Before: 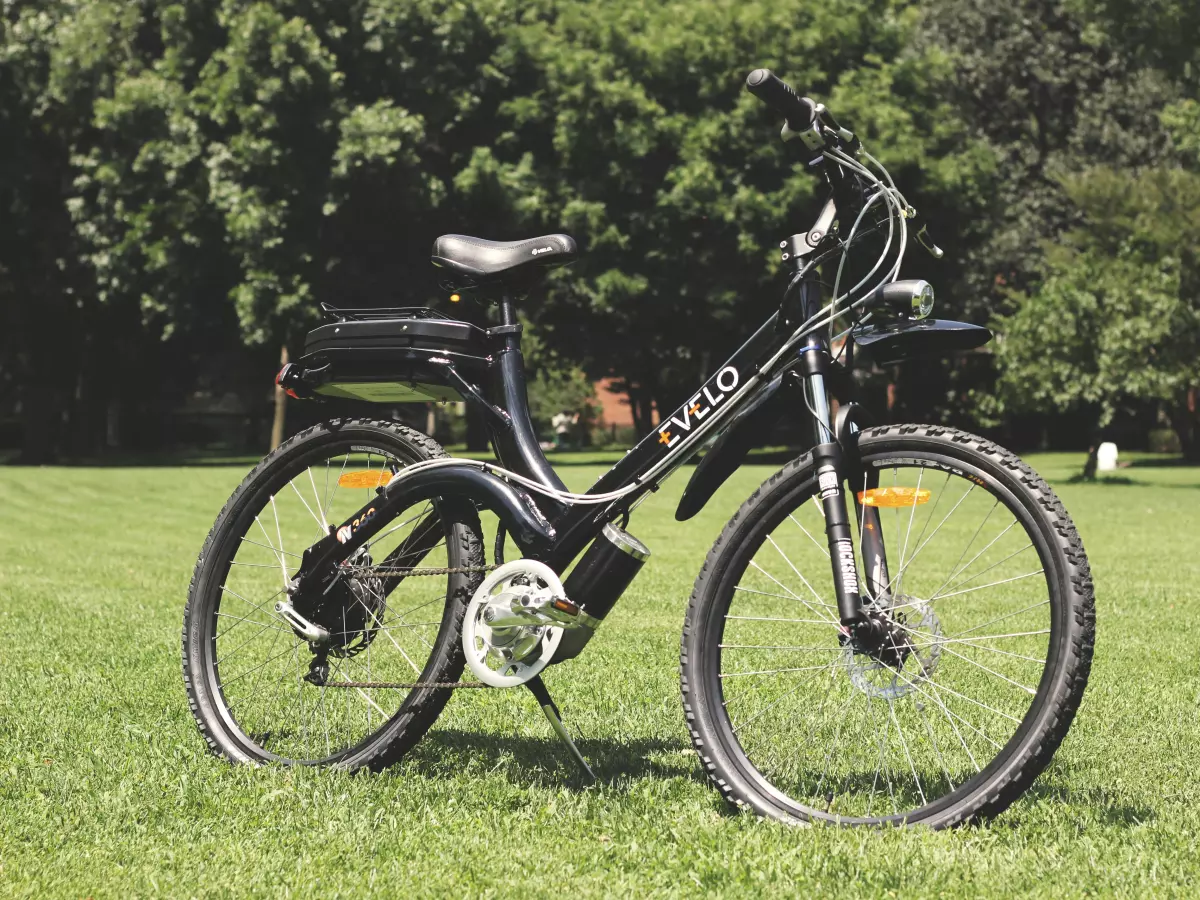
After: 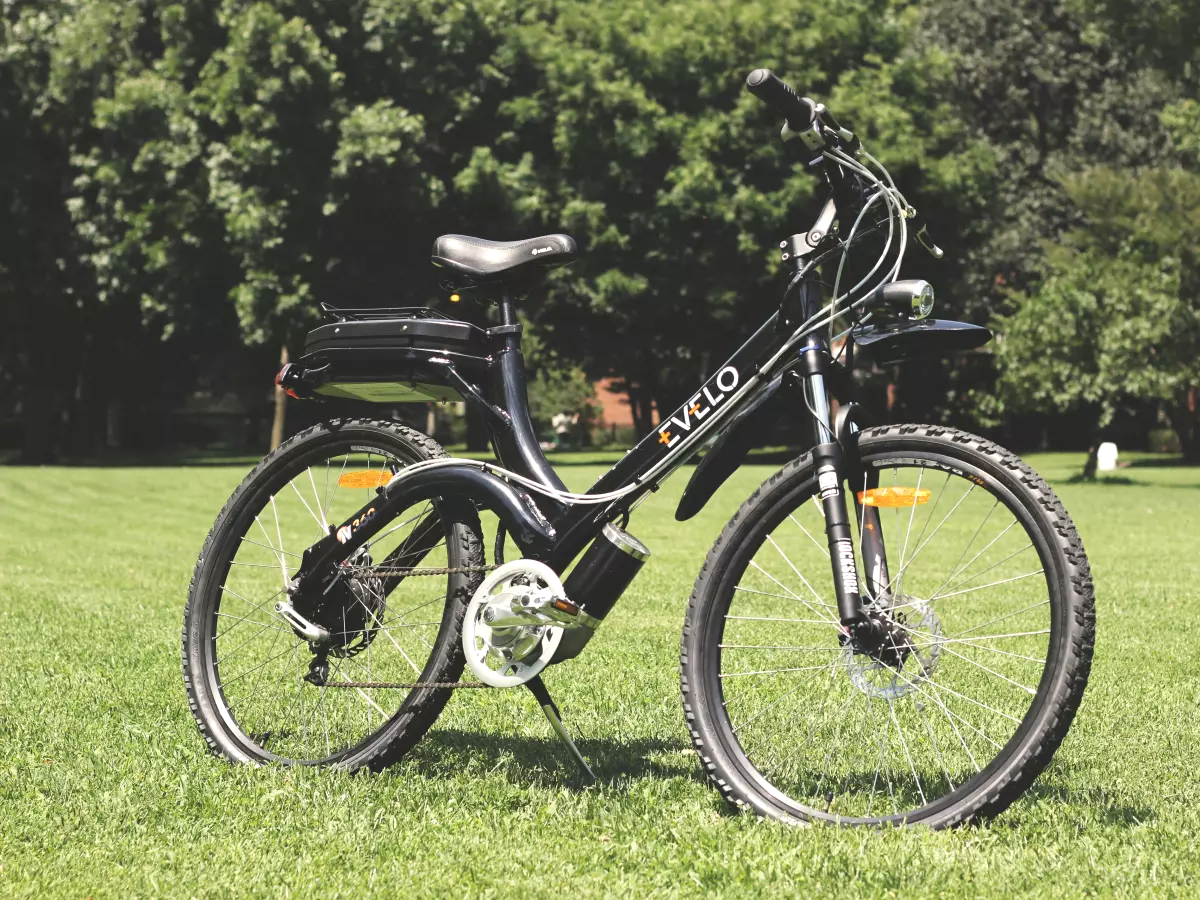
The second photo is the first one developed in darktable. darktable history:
exposure: exposure 0.175 EV, compensate highlight preservation false
